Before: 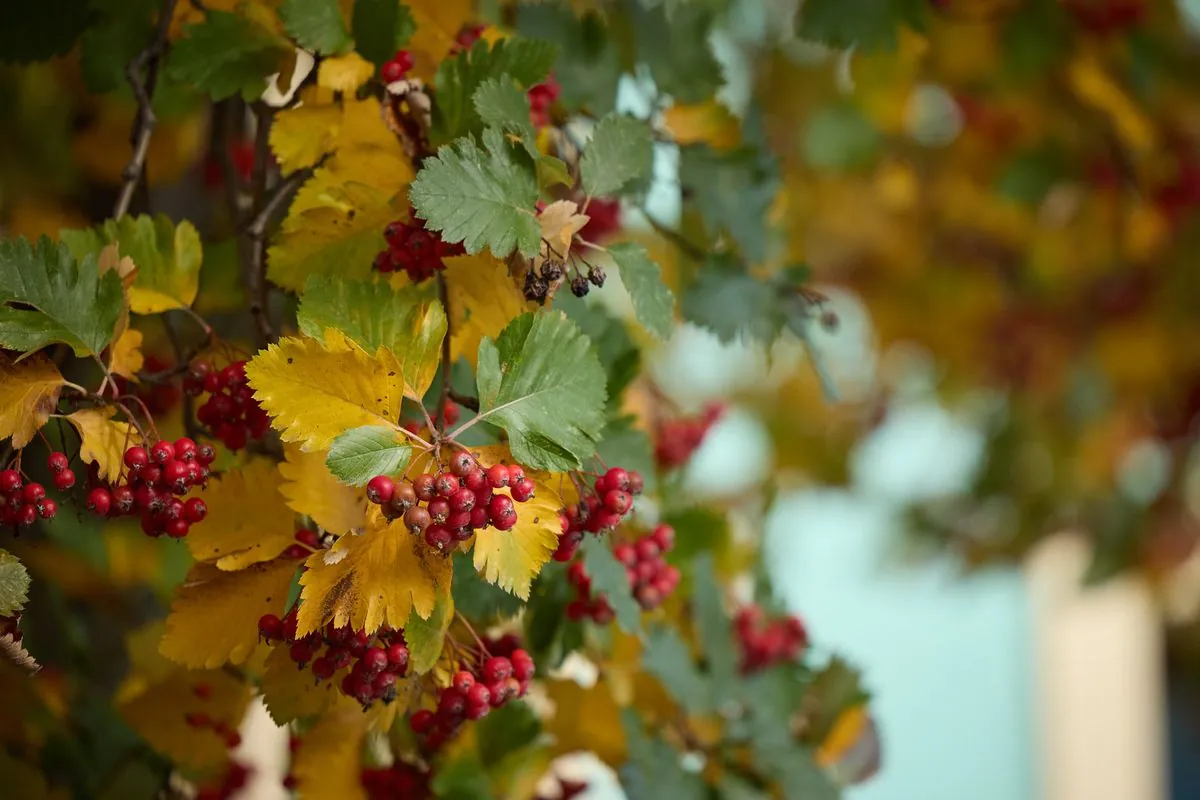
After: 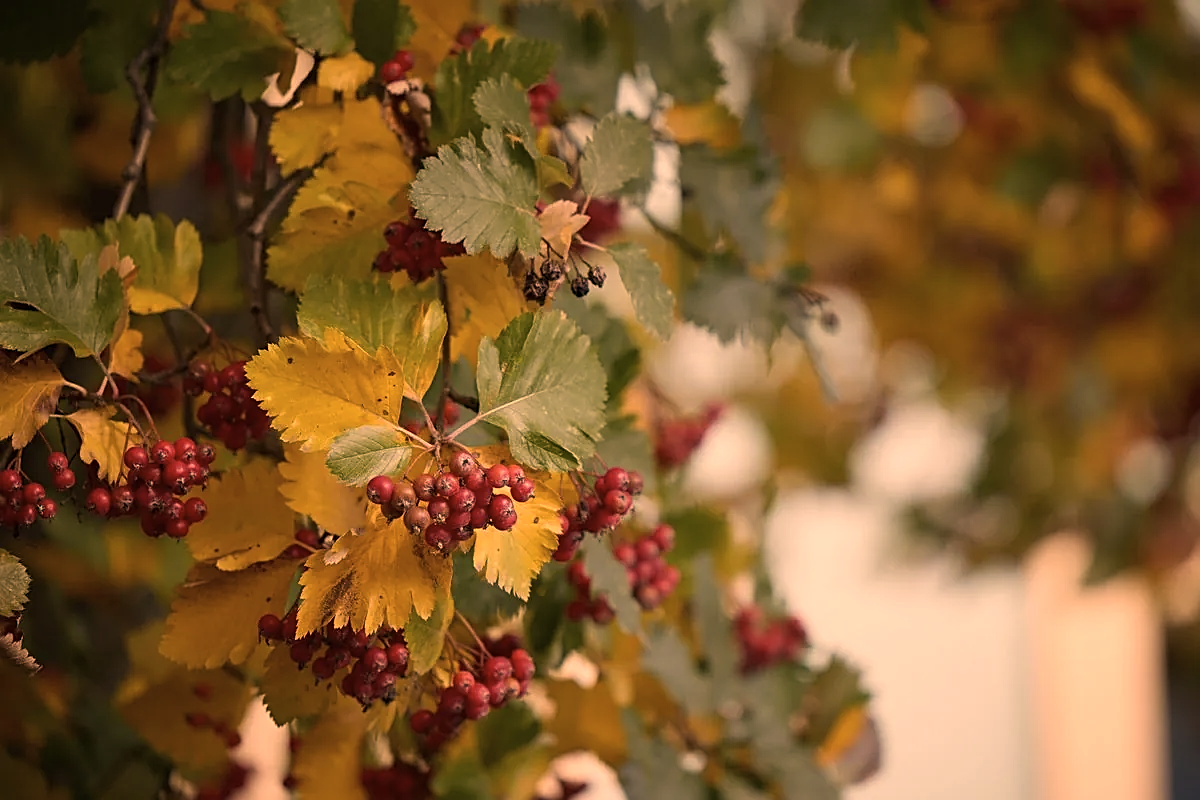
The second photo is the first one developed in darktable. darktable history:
color correction: highlights a* 40, highlights b* 40, saturation 0.69
sharpen: on, module defaults
